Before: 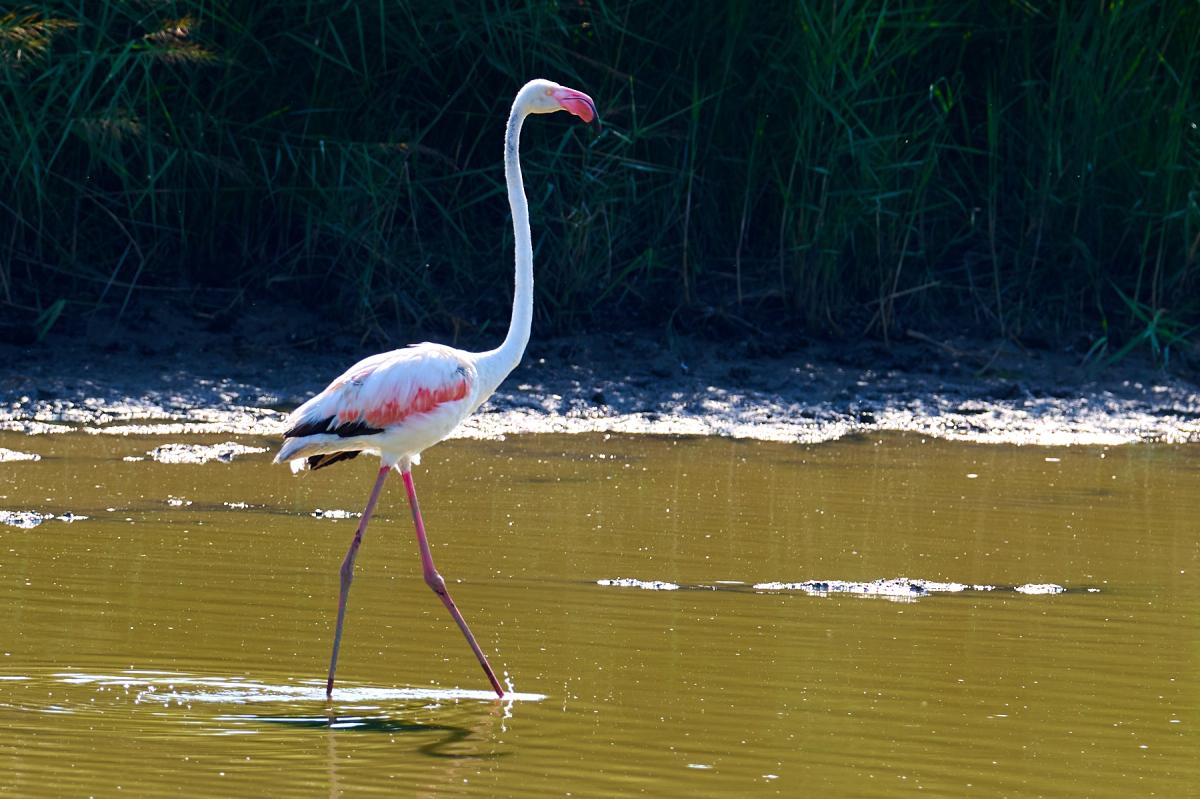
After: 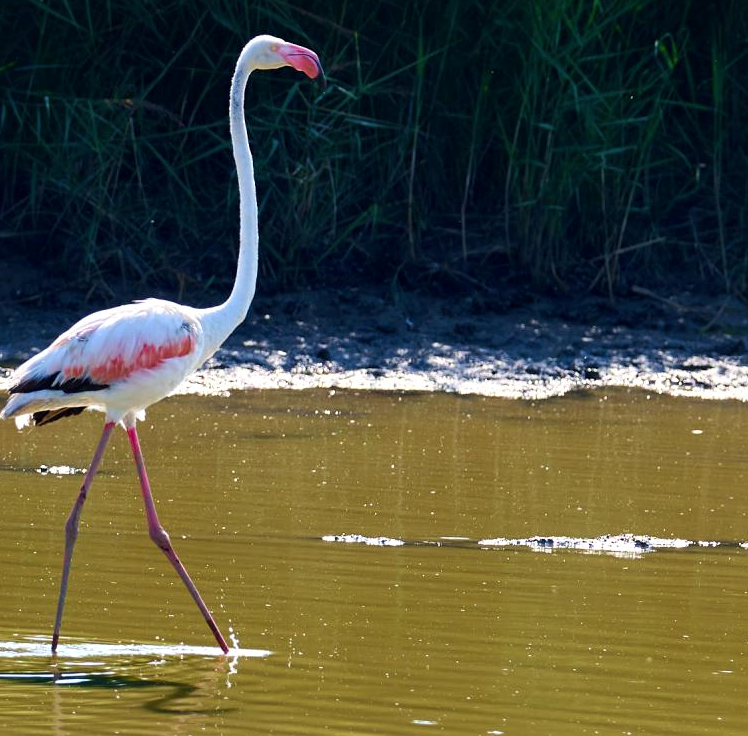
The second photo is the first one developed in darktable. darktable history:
crop and rotate: left 22.918%, top 5.629%, right 14.711%, bottom 2.247%
local contrast: mode bilateral grid, contrast 20, coarseness 50, detail 120%, midtone range 0.2
